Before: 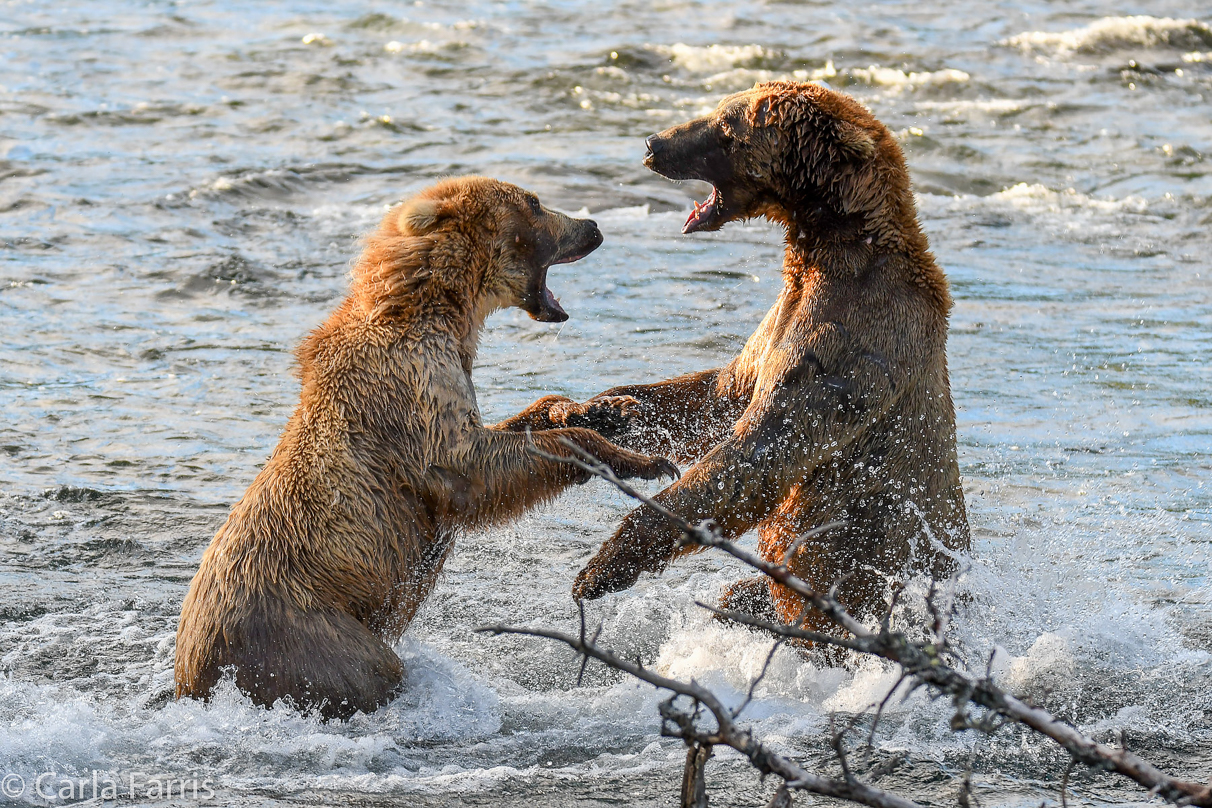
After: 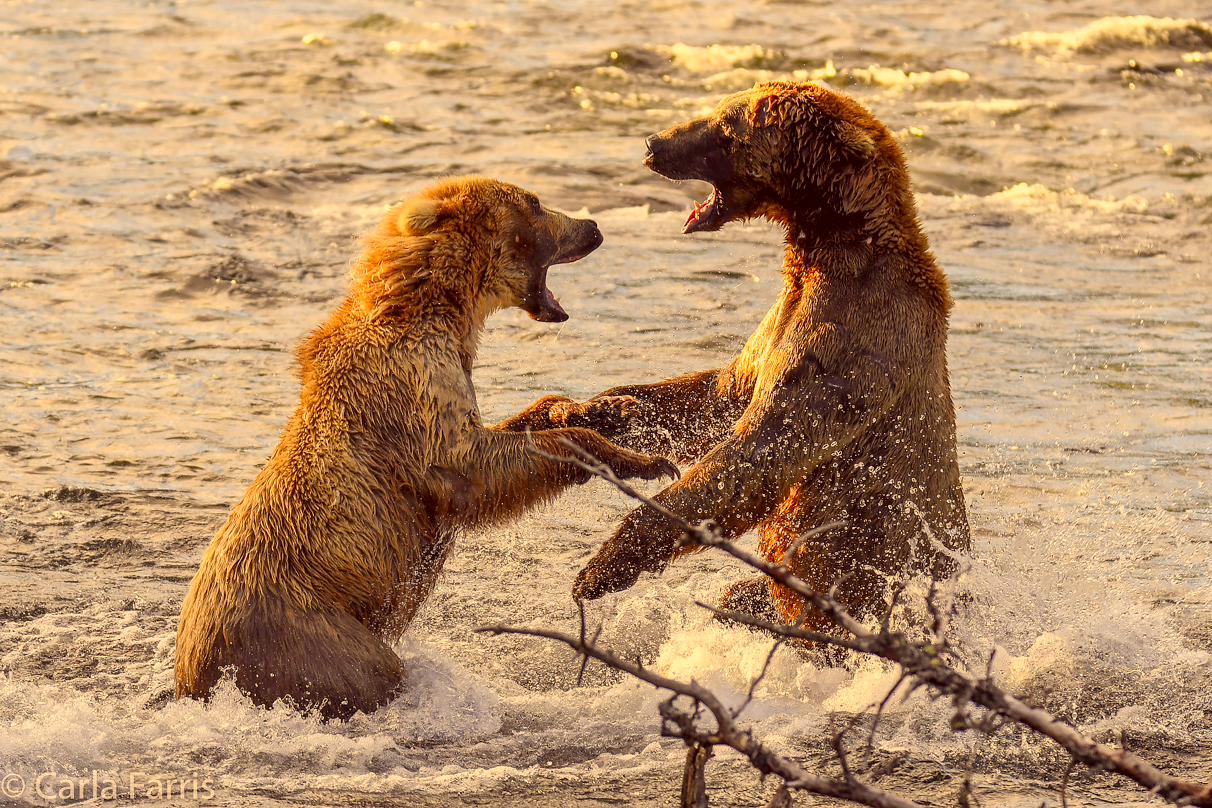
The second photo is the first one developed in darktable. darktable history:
color correction: highlights a* 10, highlights b* 38.44, shadows a* 14.01, shadows b* 3.5
